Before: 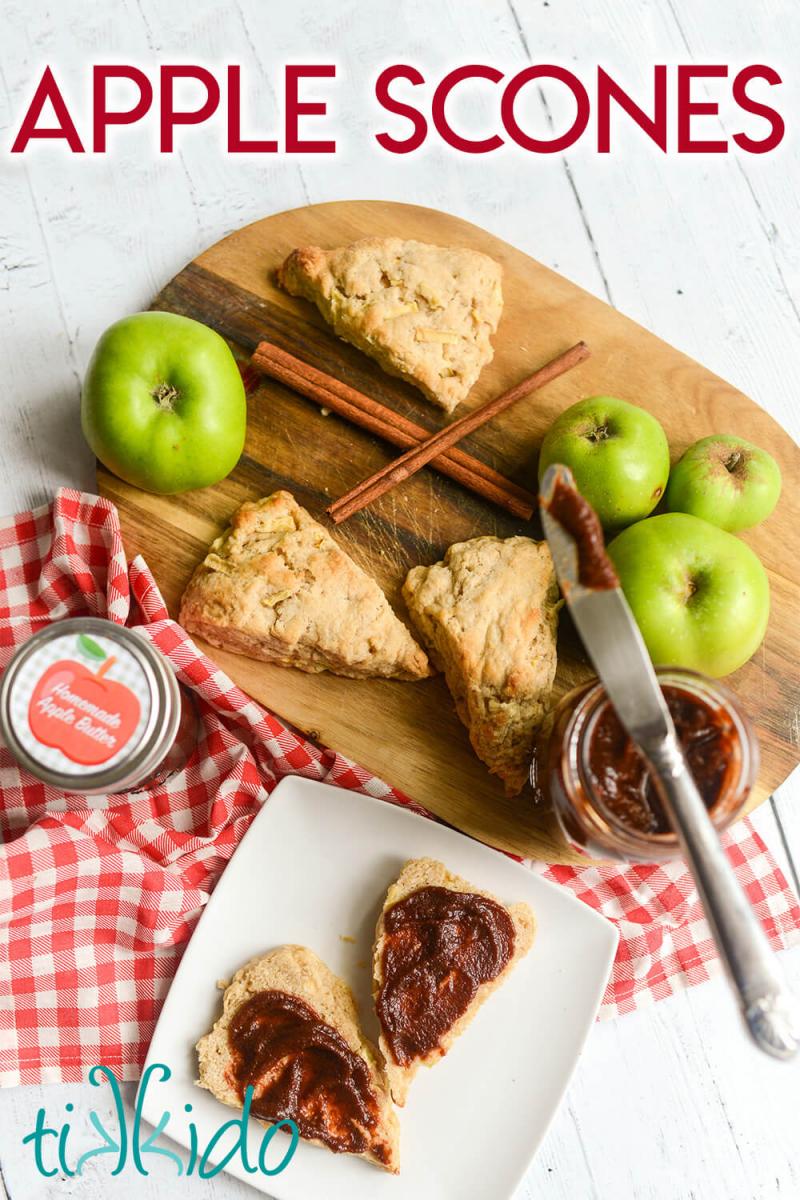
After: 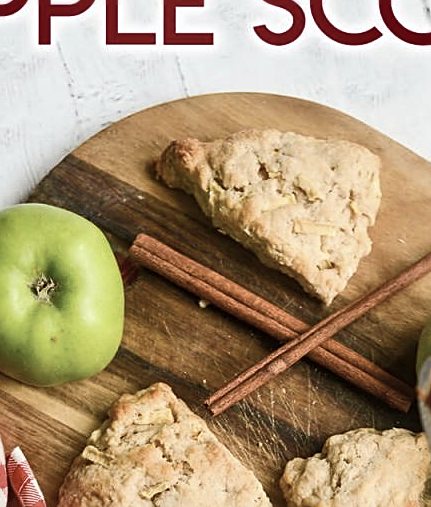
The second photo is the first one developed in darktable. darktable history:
crop: left 15.306%, top 9.065%, right 30.789%, bottom 48.638%
contrast brightness saturation: contrast 0.1, saturation -0.36
shadows and highlights: soften with gaussian
sharpen: on, module defaults
